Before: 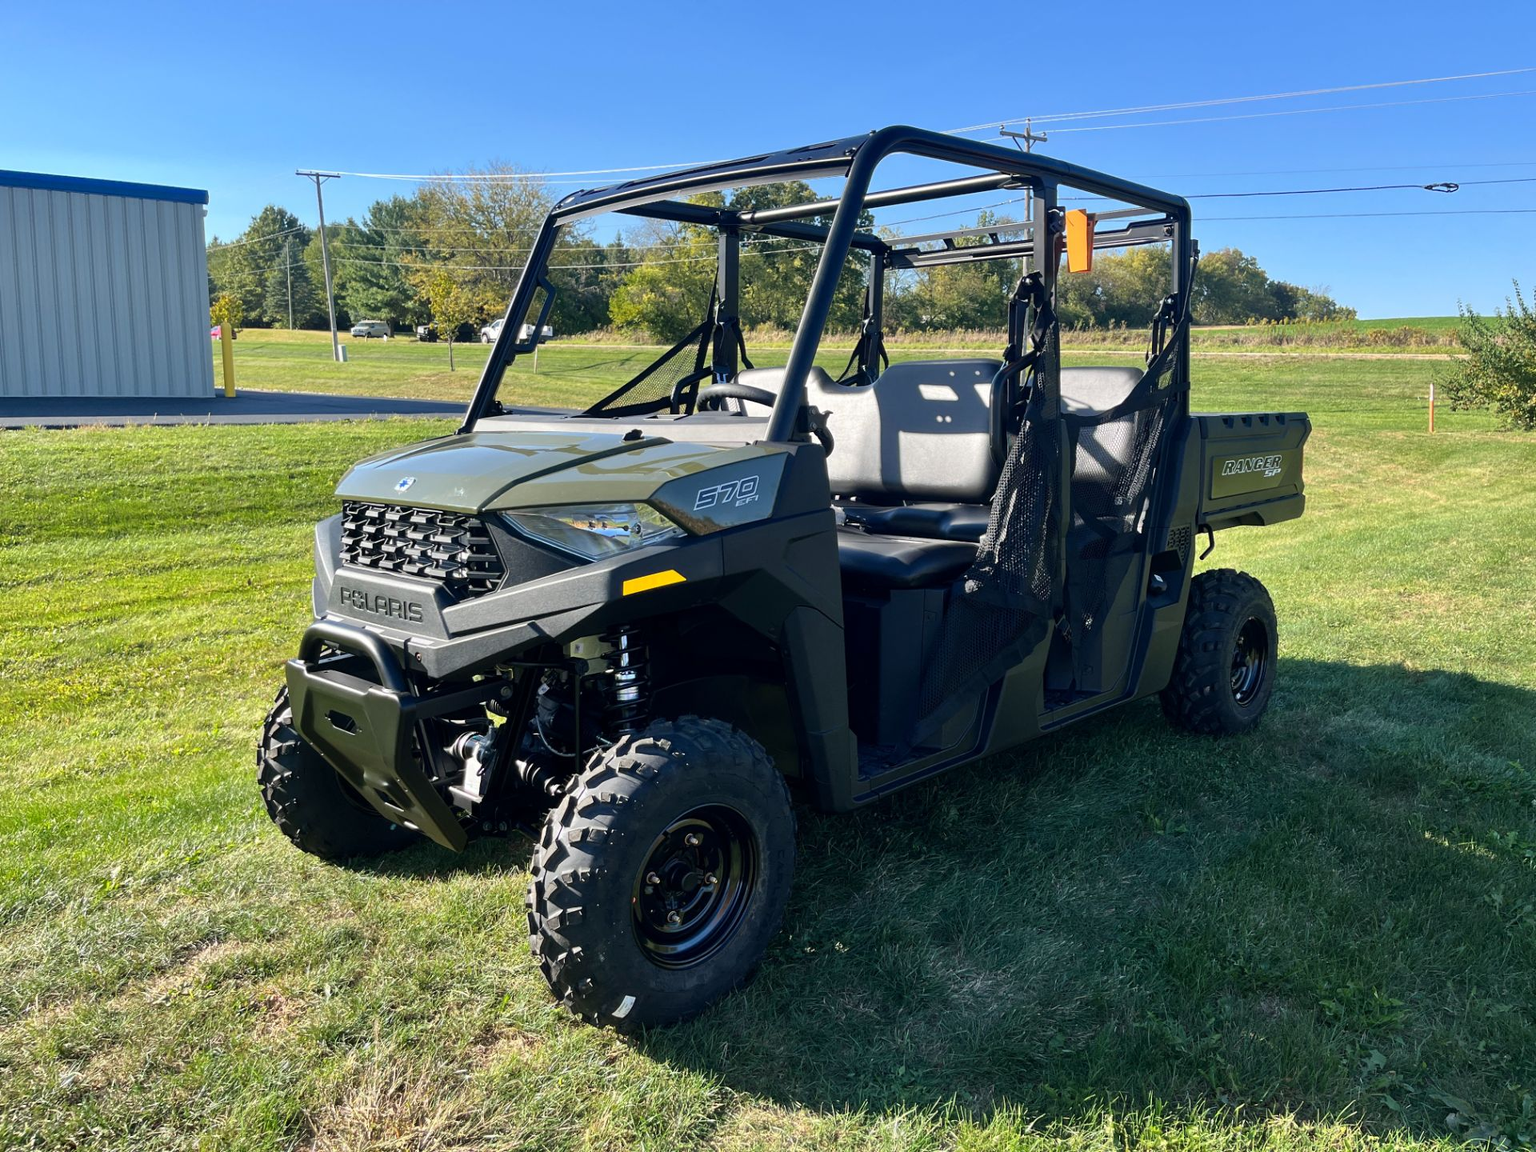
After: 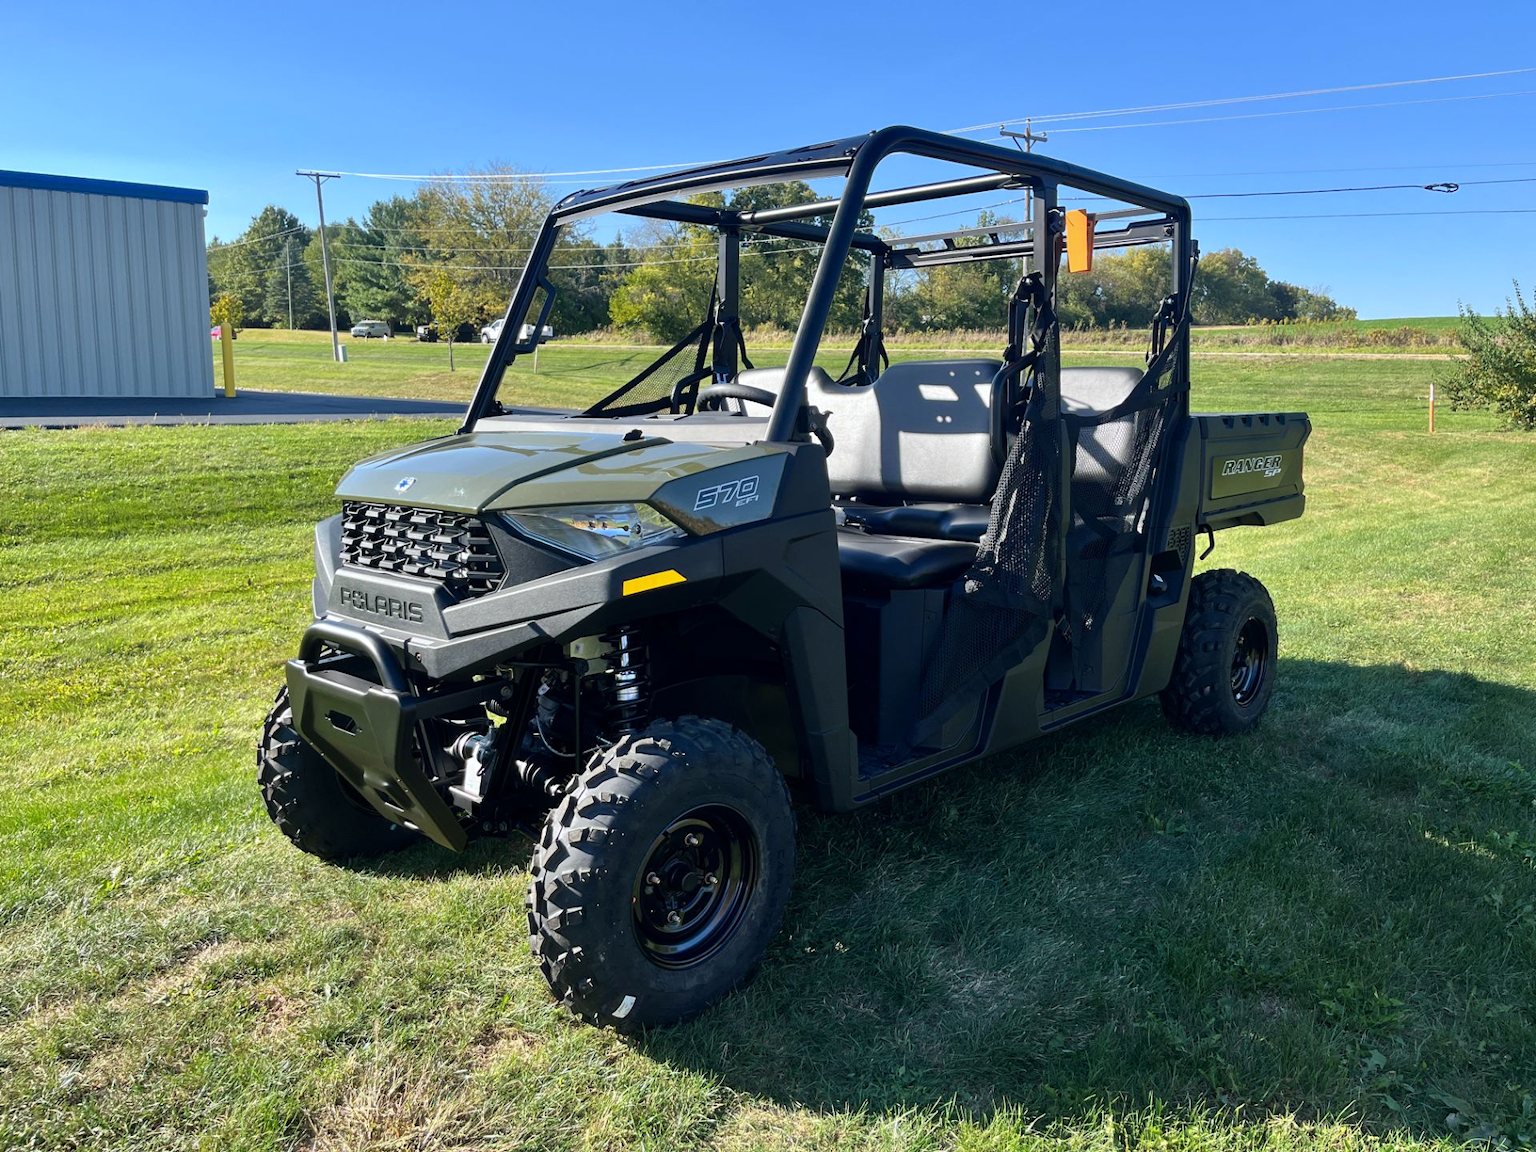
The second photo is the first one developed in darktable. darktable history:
tone equalizer: on, module defaults
white balance: red 0.982, blue 1.018
